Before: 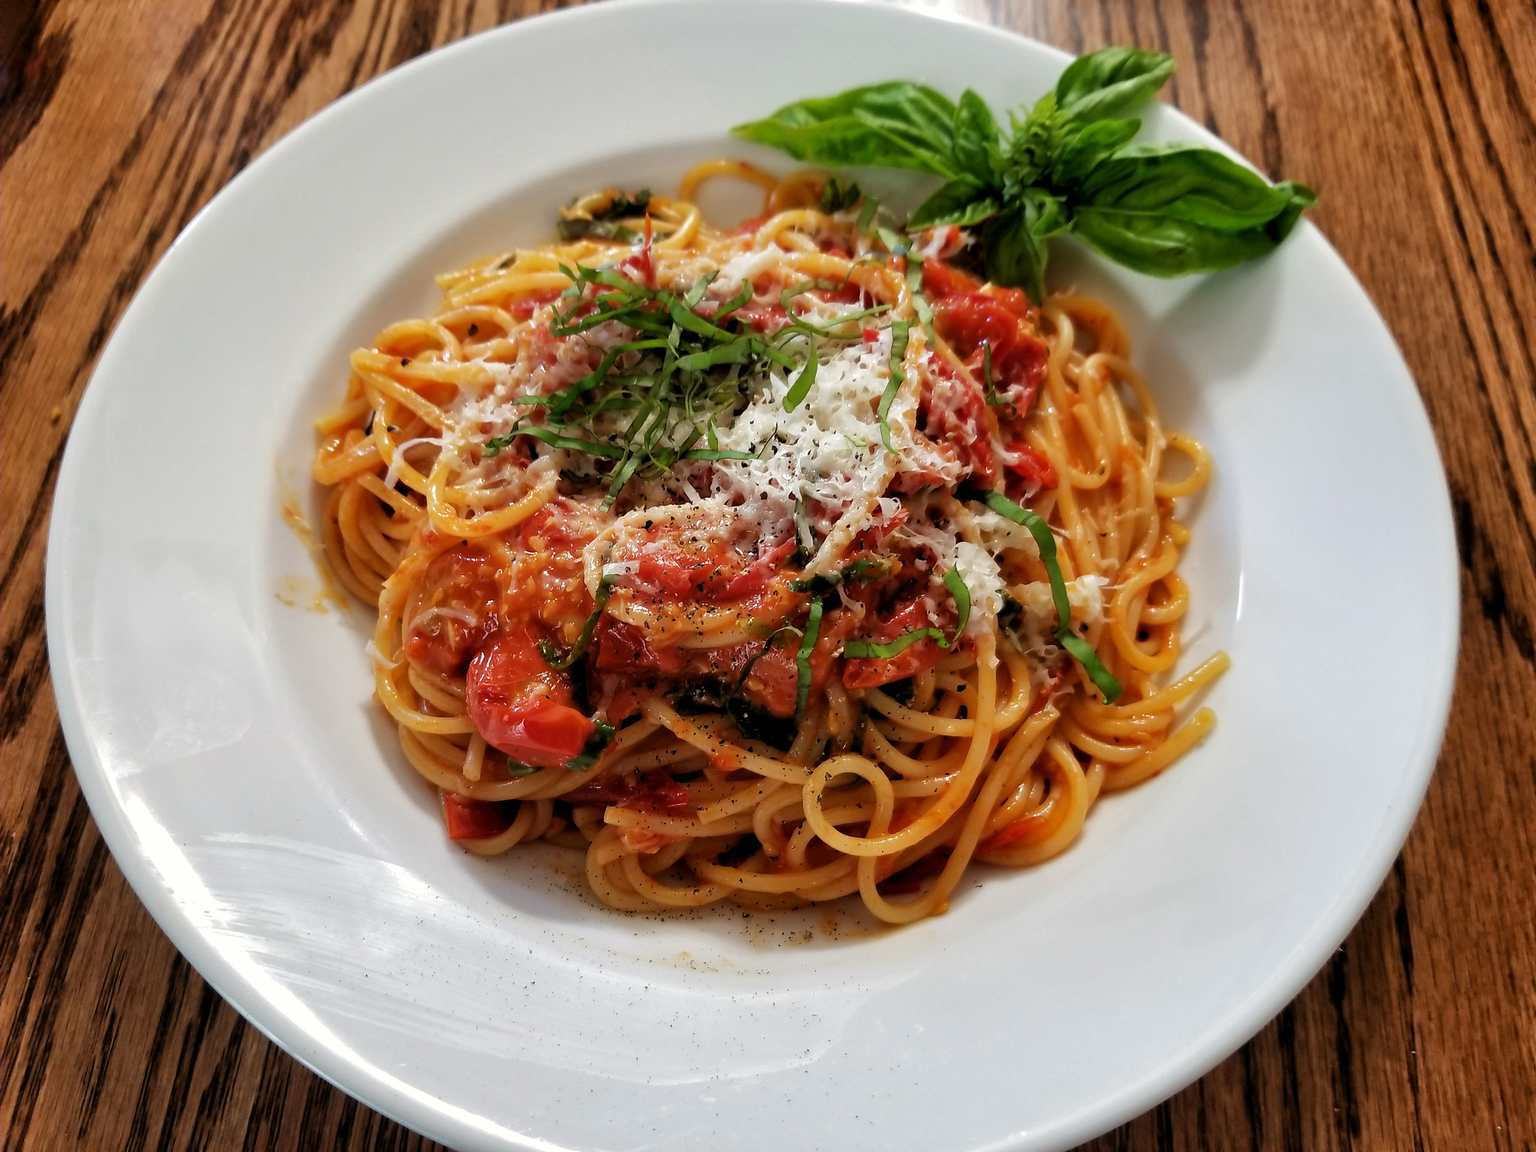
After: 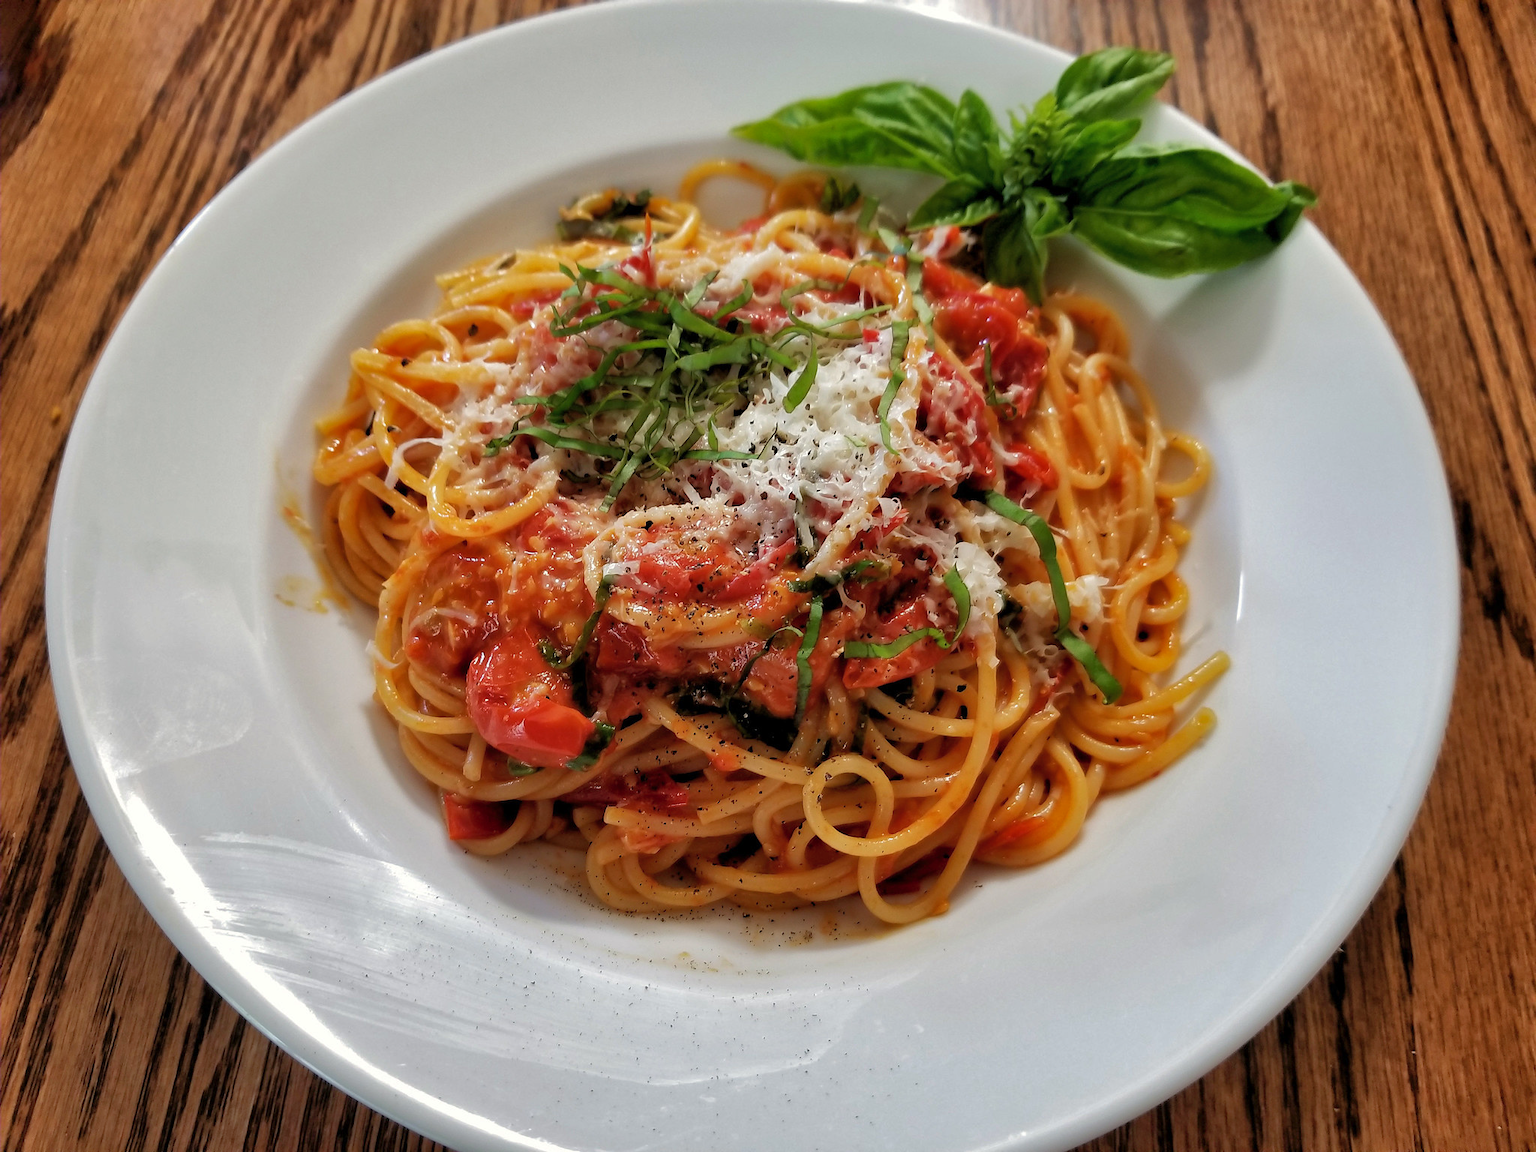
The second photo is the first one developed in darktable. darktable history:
levels: white 99.96%
shadows and highlights: on, module defaults
